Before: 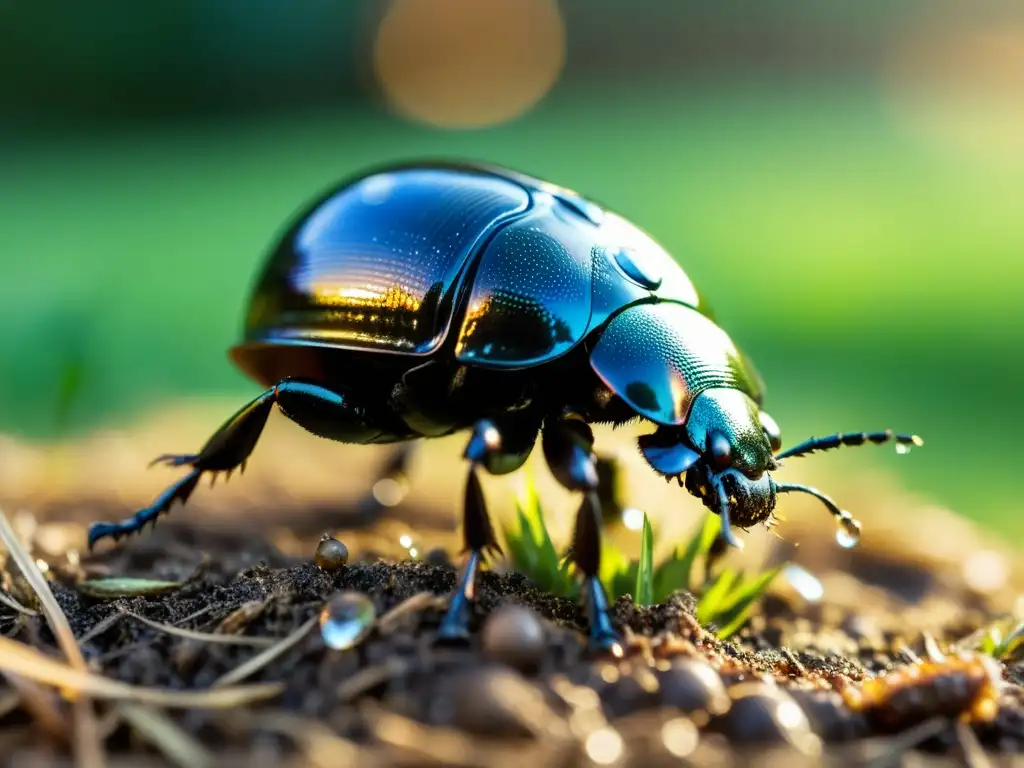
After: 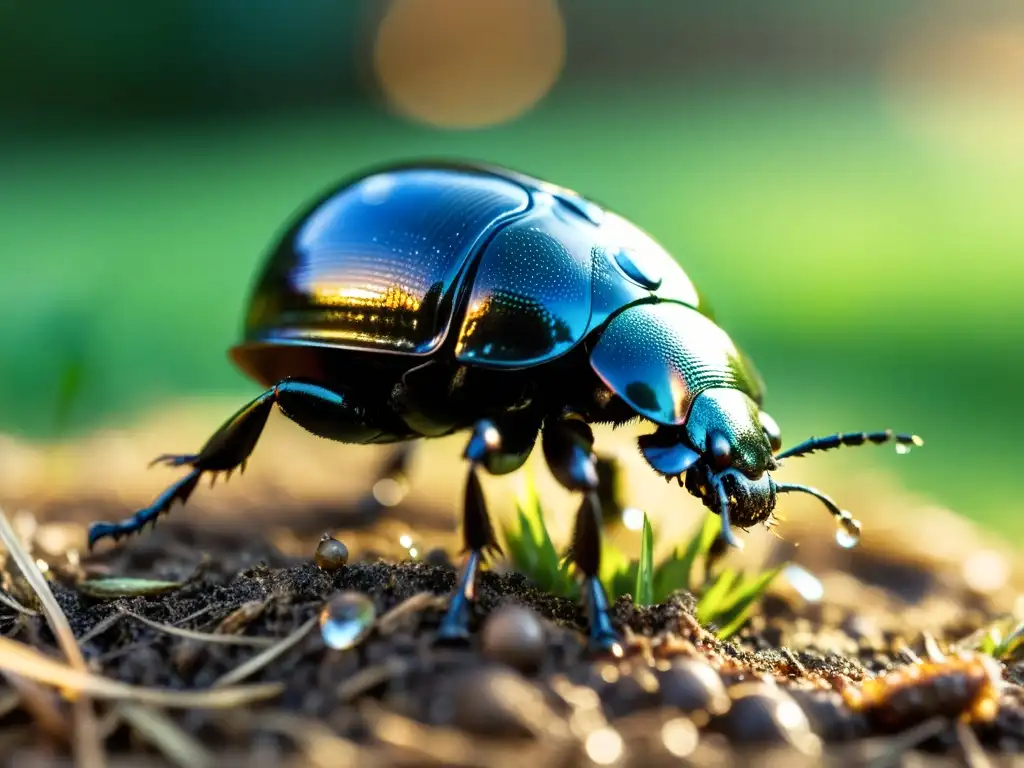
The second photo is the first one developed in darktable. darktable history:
shadows and highlights: shadows 1.05, highlights 41.83
